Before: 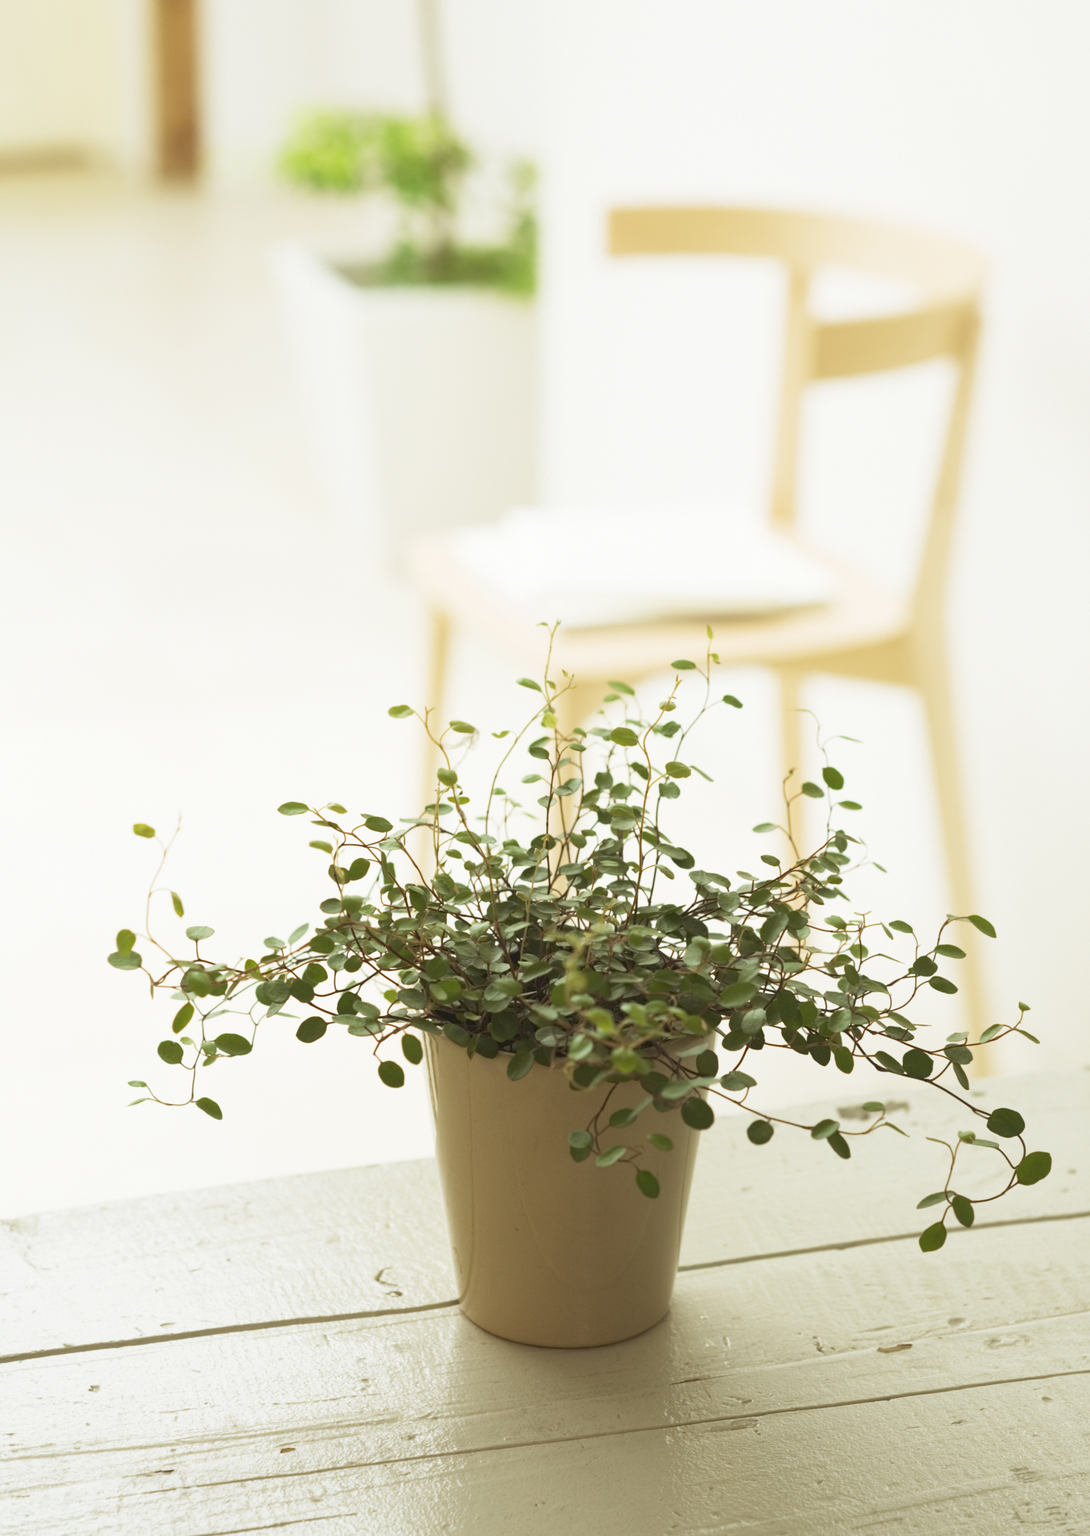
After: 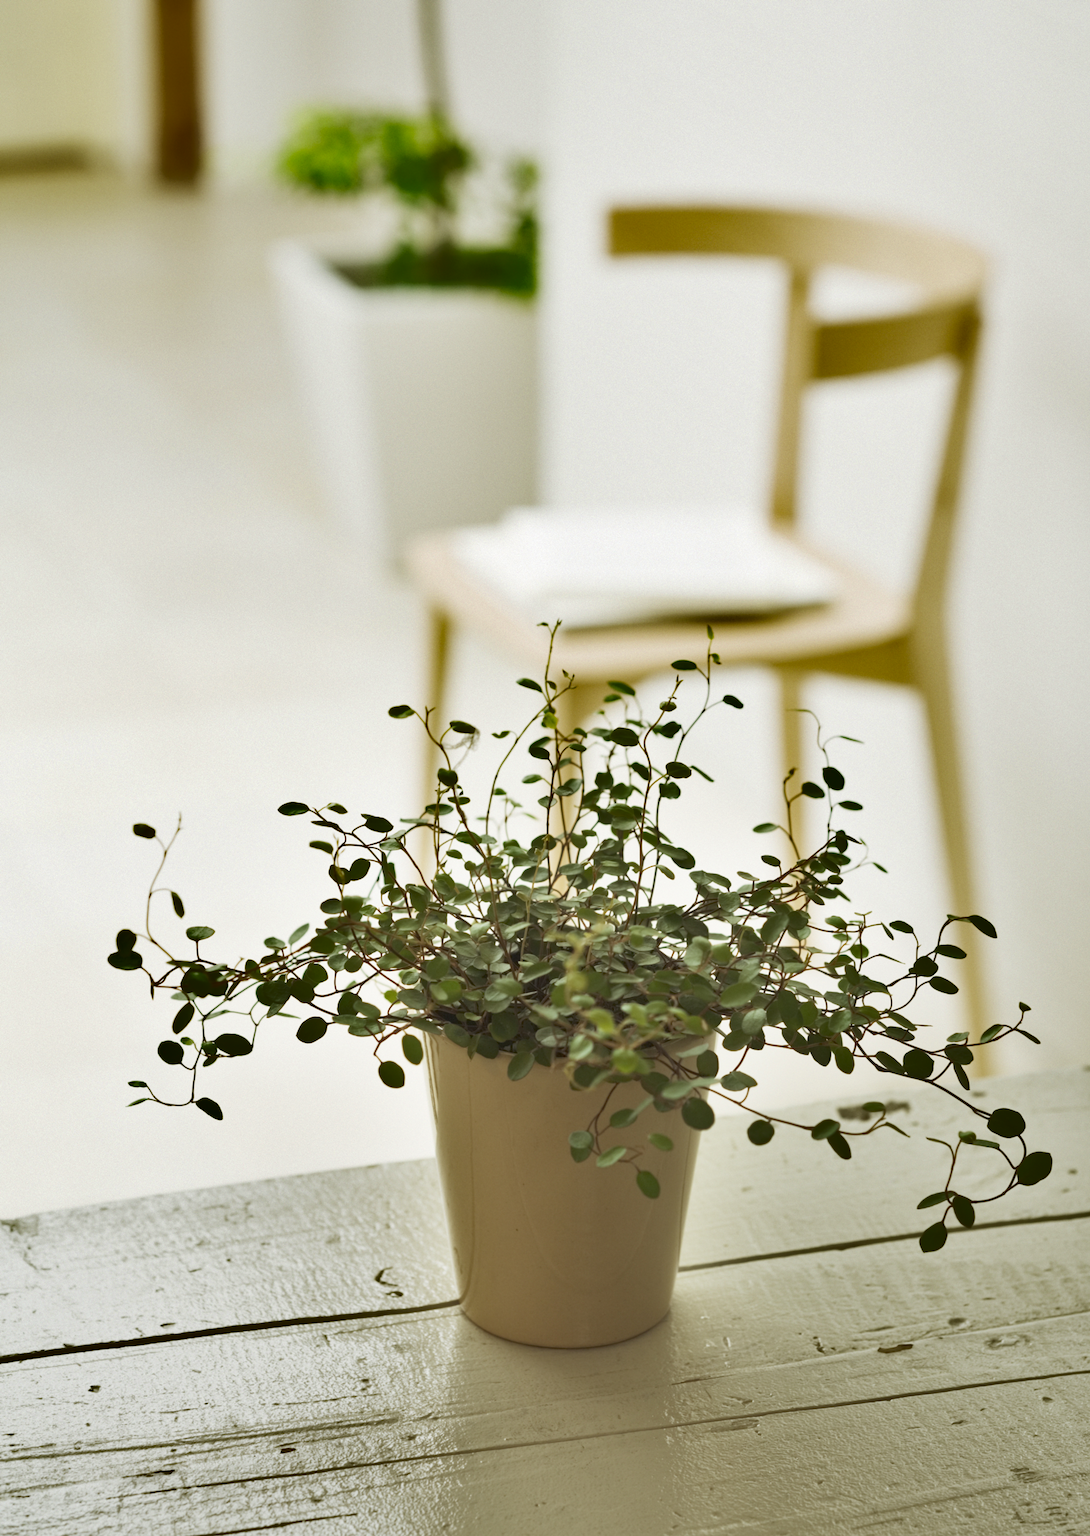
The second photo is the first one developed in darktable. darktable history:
shadows and highlights: radius 109.63, shadows 41.01, highlights -72.15, low approximation 0.01, soften with gaussian
